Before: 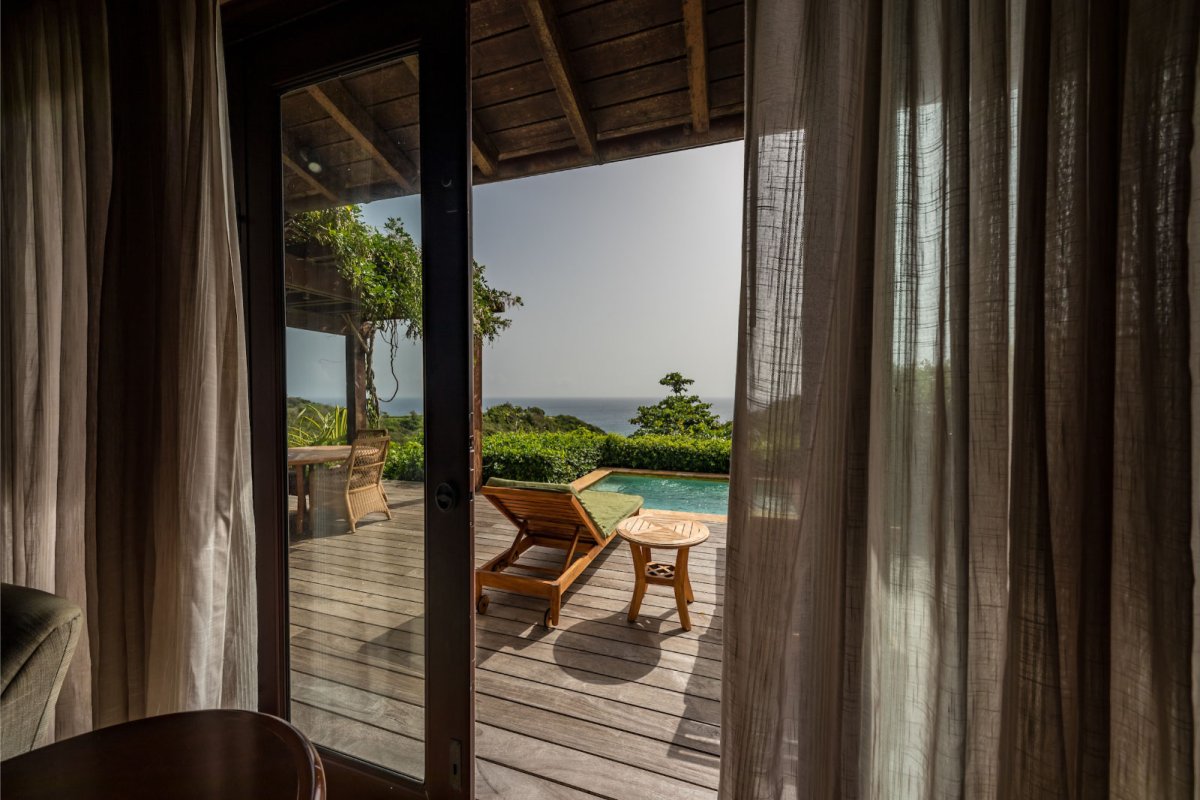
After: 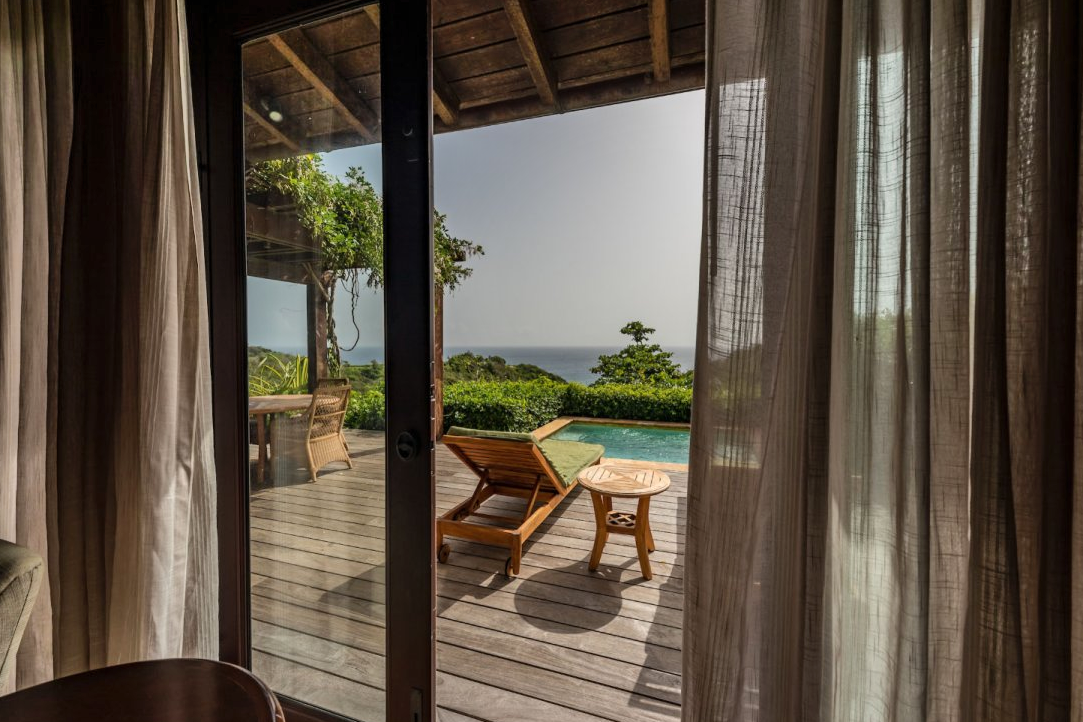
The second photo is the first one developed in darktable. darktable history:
shadows and highlights: low approximation 0.01, soften with gaussian
crop: left 3.305%, top 6.436%, right 6.389%, bottom 3.258%
